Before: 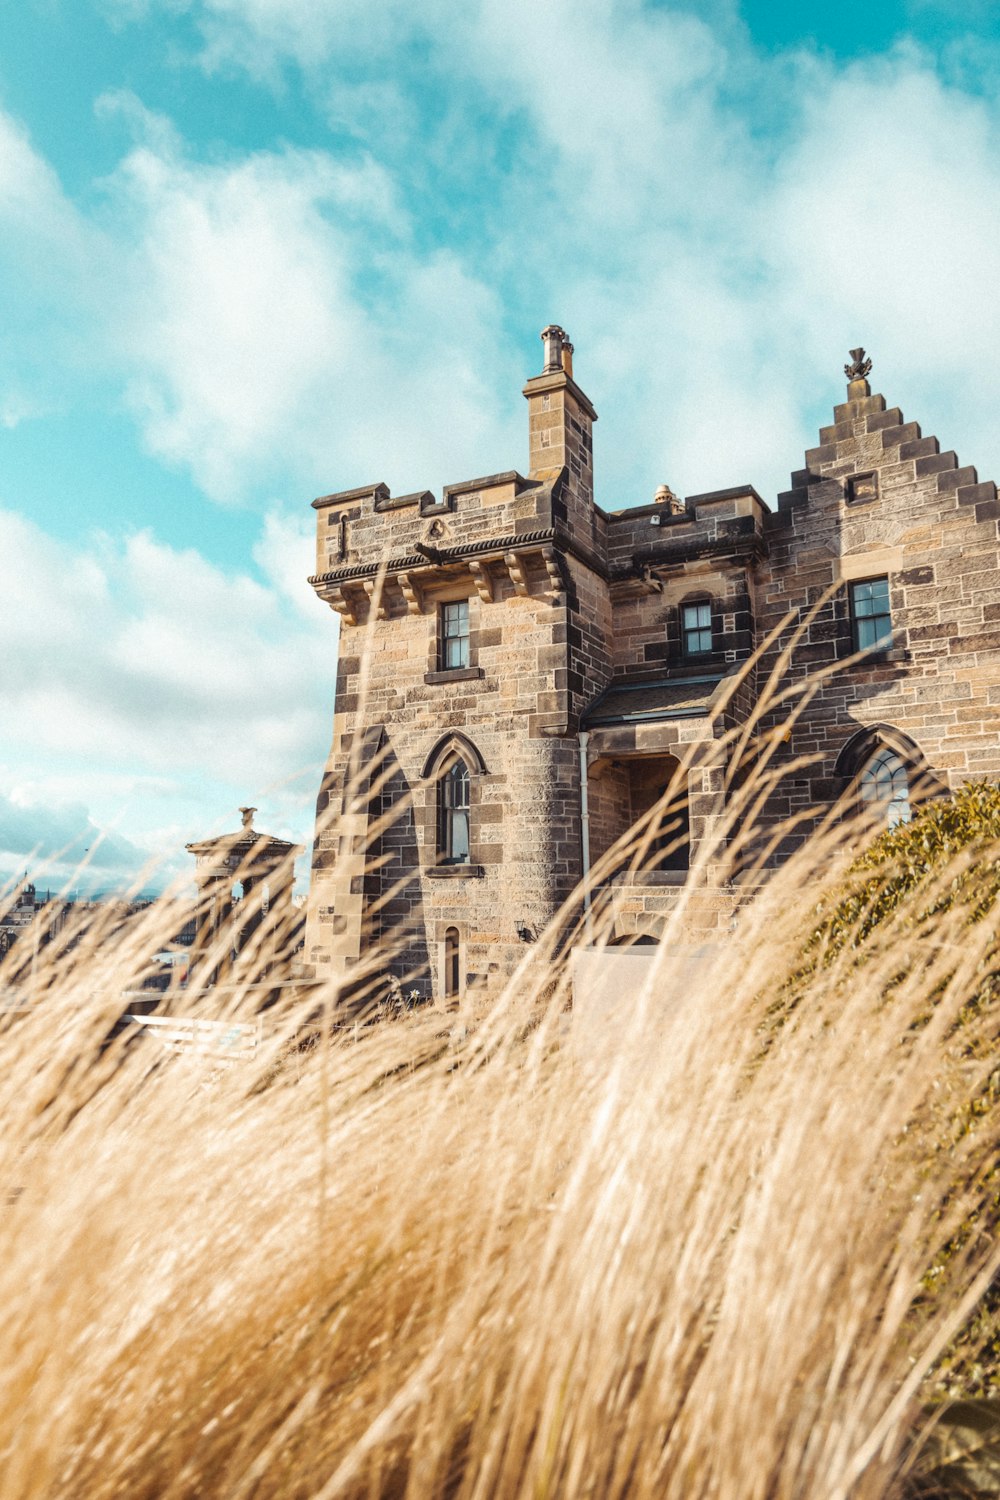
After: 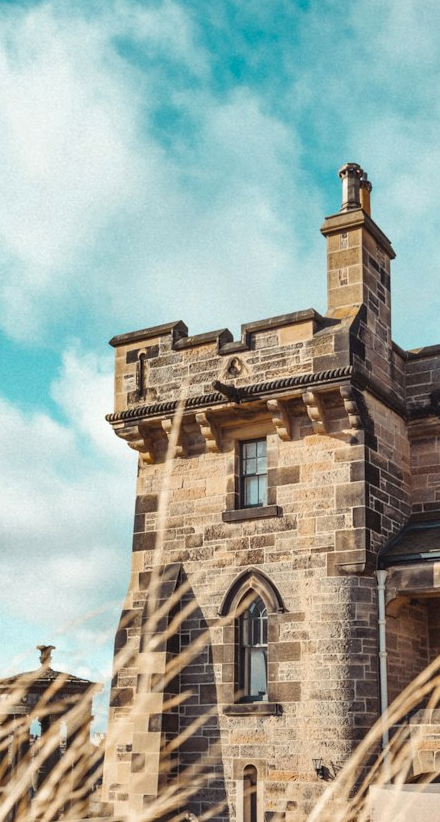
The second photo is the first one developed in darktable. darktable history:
vibrance: on, module defaults
shadows and highlights: soften with gaussian
crop: left 20.248%, top 10.86%, right 35.675%, bottom 34.321%
